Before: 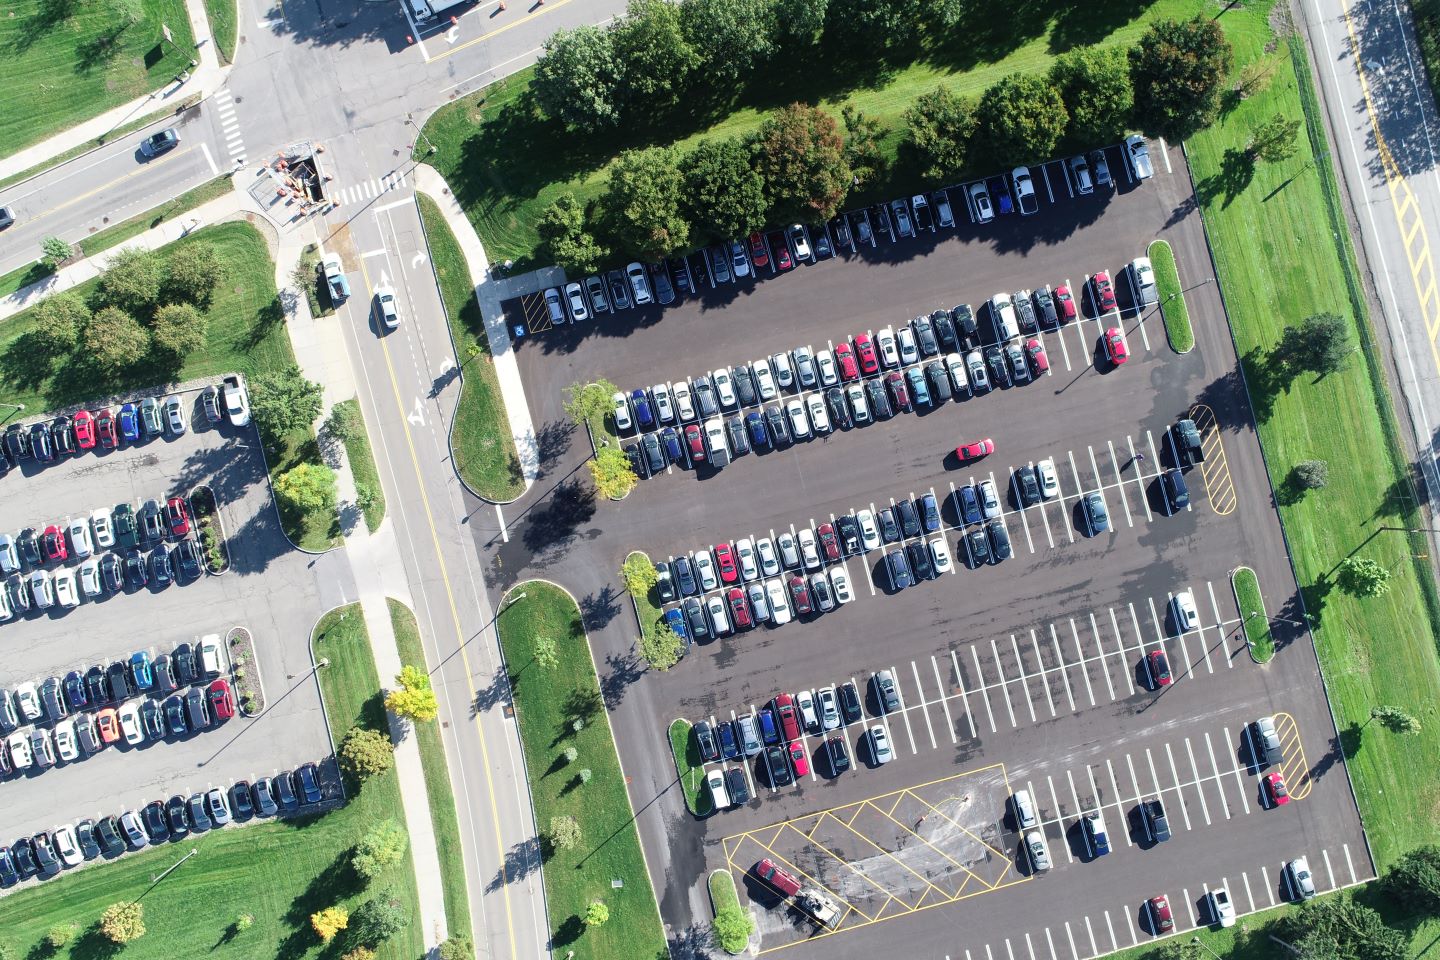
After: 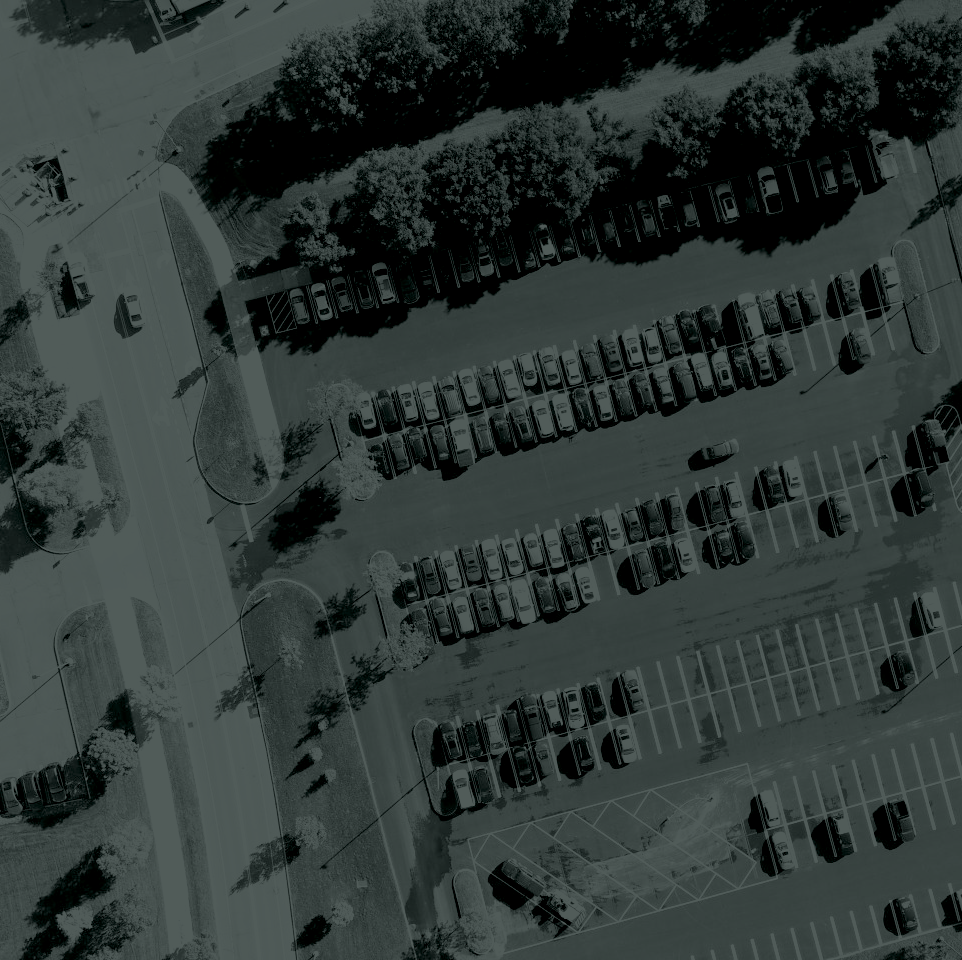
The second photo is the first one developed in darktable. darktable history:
crop and rotate: left 17.732%, right 15.423%
base curve: curves: ch0 [(0, 0) (0.025, 0.046) (0.112, 0.277) (0.467, 0.74) (0.814, 0.929) (1, 0.942)]
colorize: hue 90°, saturation 19%, lightness 1.59%, version 1
